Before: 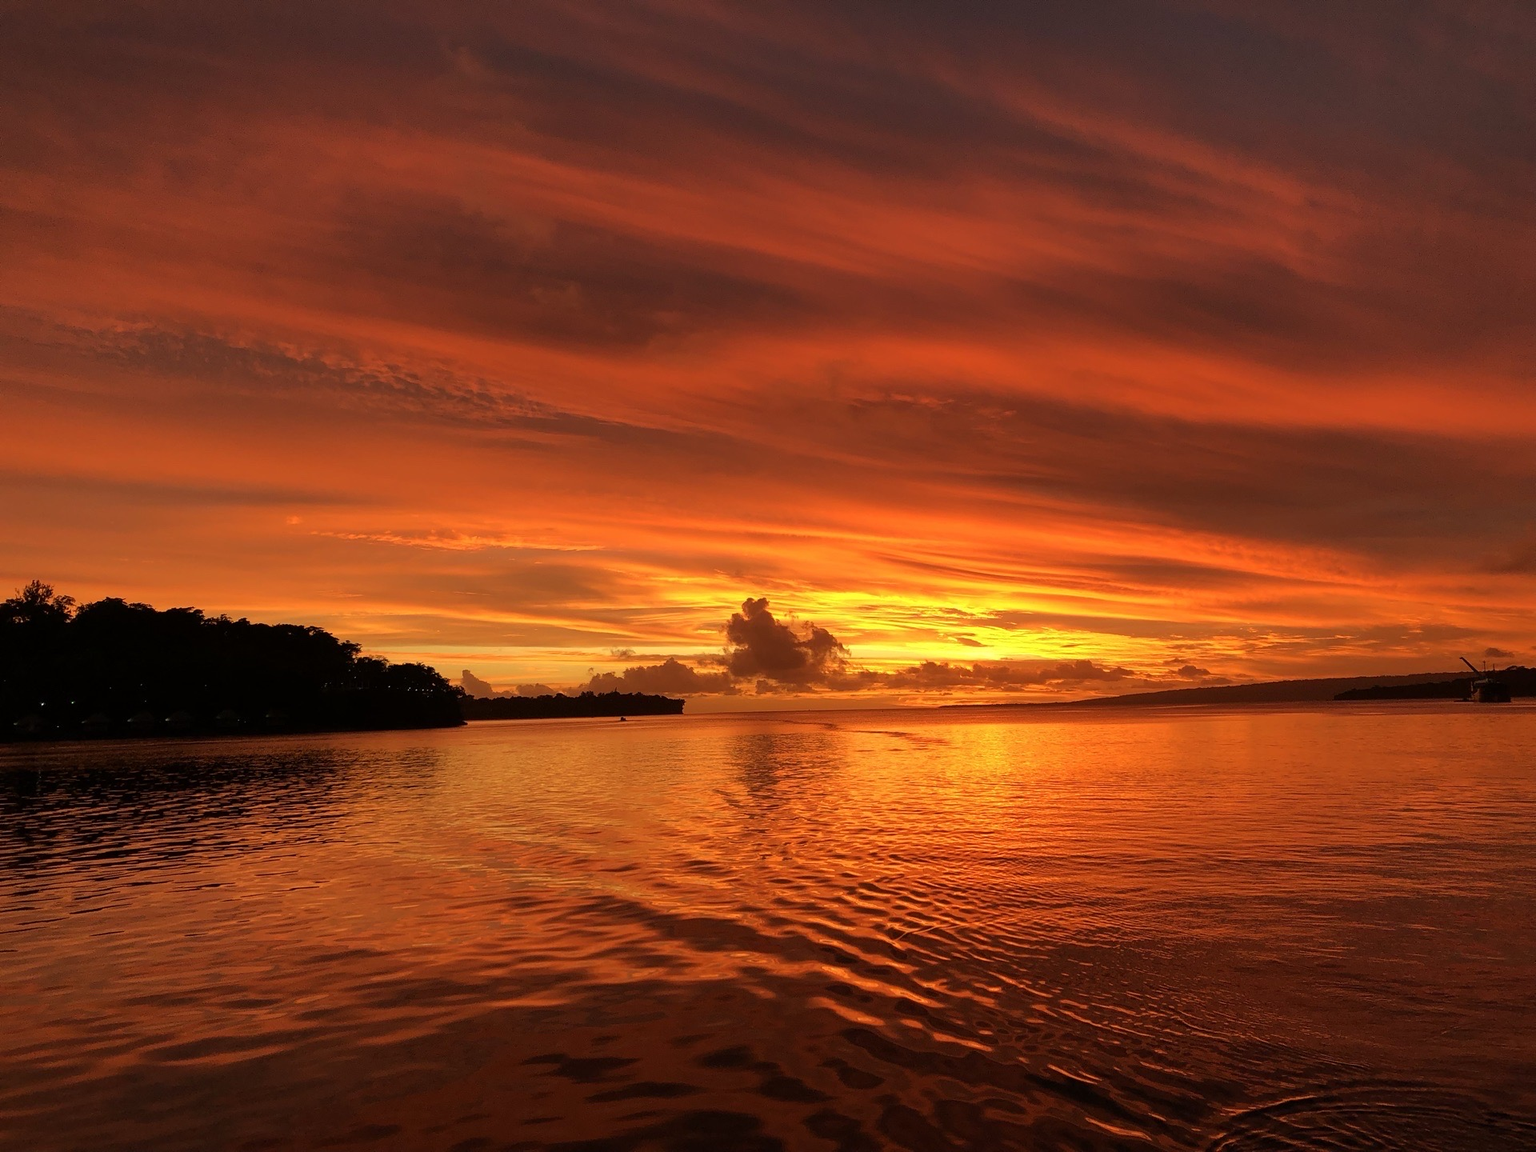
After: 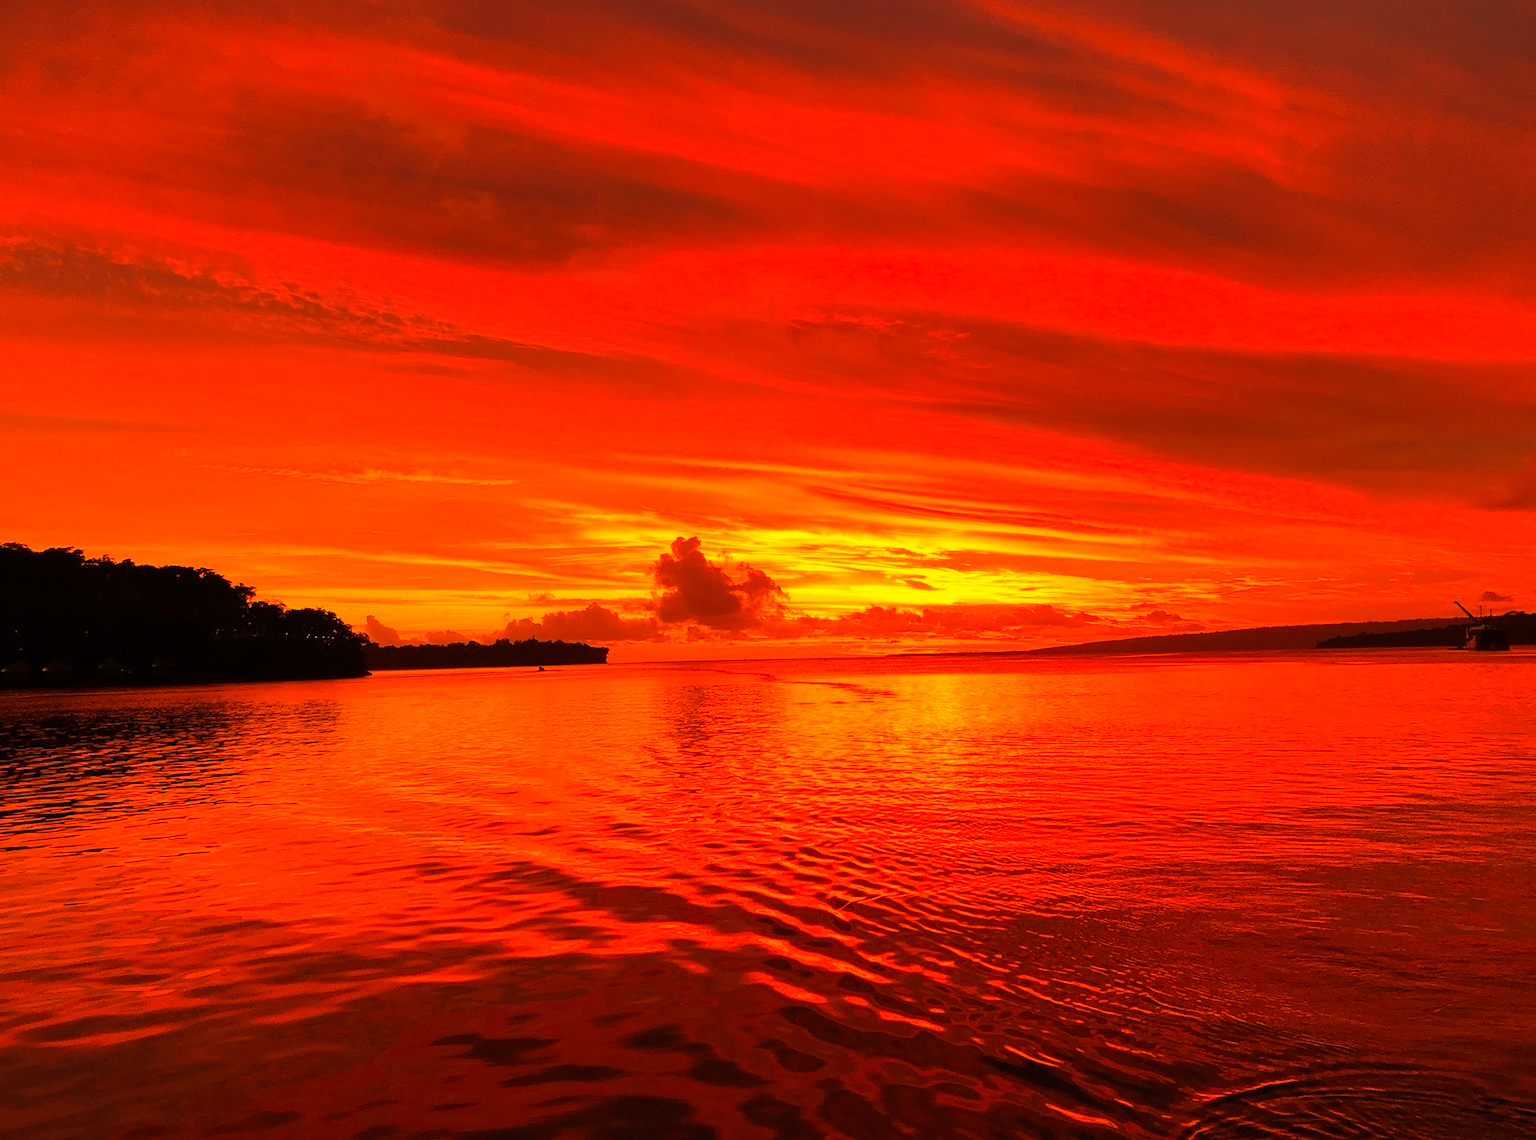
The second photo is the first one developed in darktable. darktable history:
white balance: red 1.467, blue 0.684
crop and rotate: left 8.262%, top 9.226%
